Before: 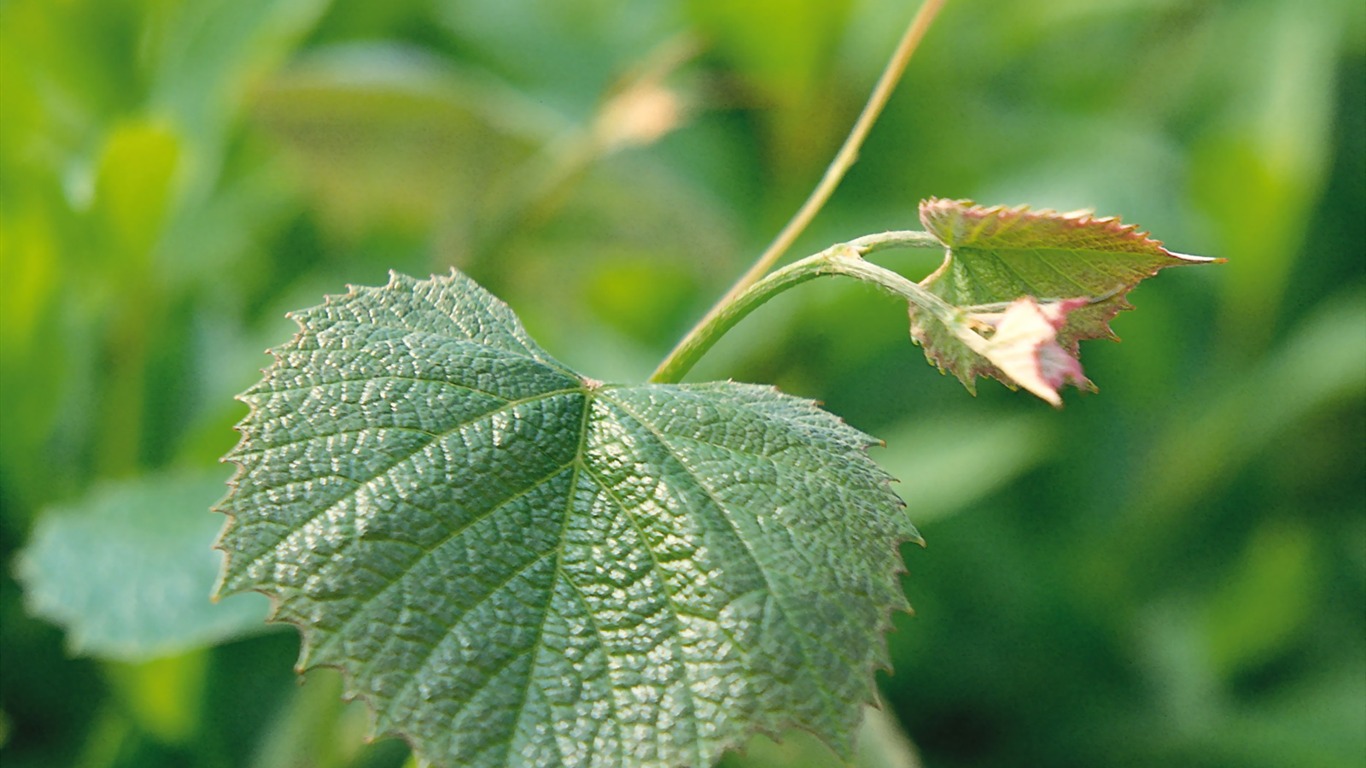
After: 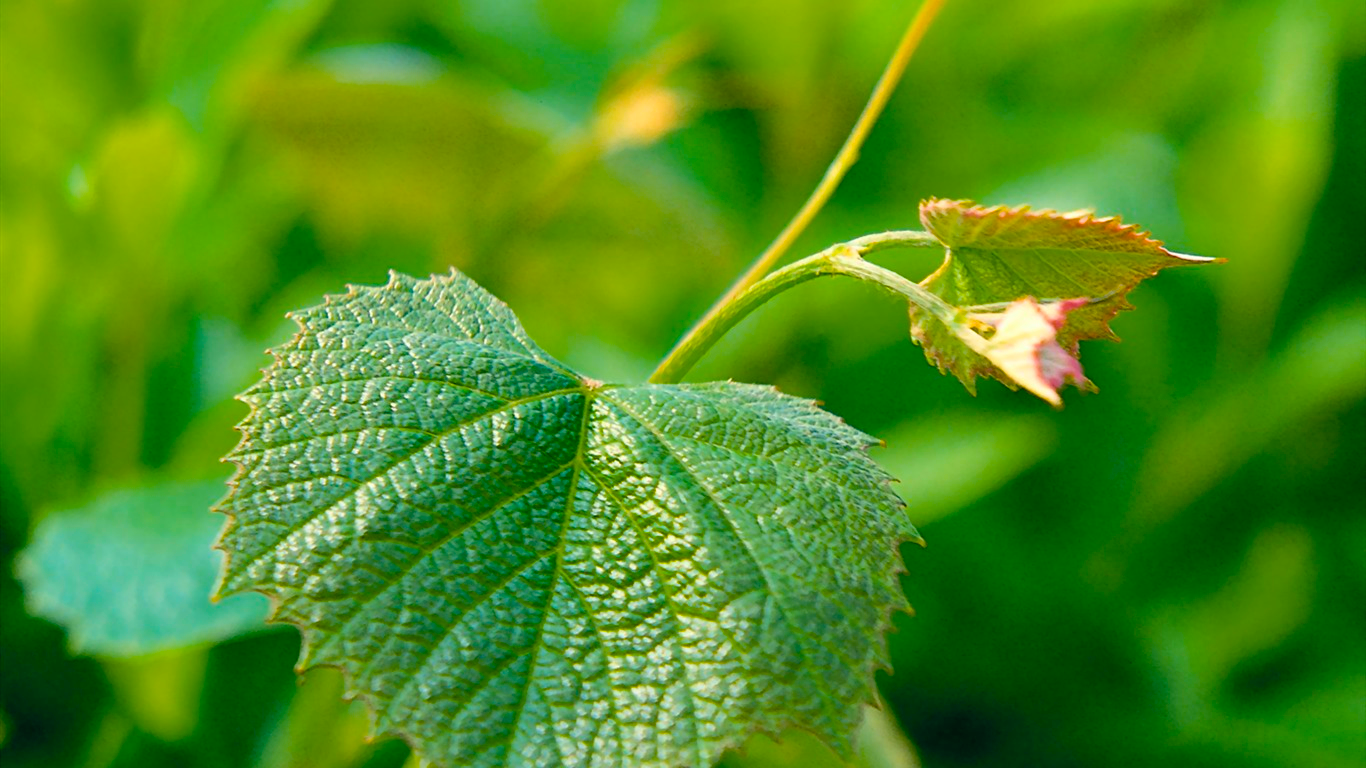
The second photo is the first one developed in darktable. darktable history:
contrast brightness saturation: saturation -0.096
color balance rgb: global offset › luminance -0.345%, global offset › chroma 0.118%, global offset › hue 167.61°, linear chroma grading › global chroma 20.25%, perceptual saturation grading › global saturation 25.901%, global vibrance 50.131%
